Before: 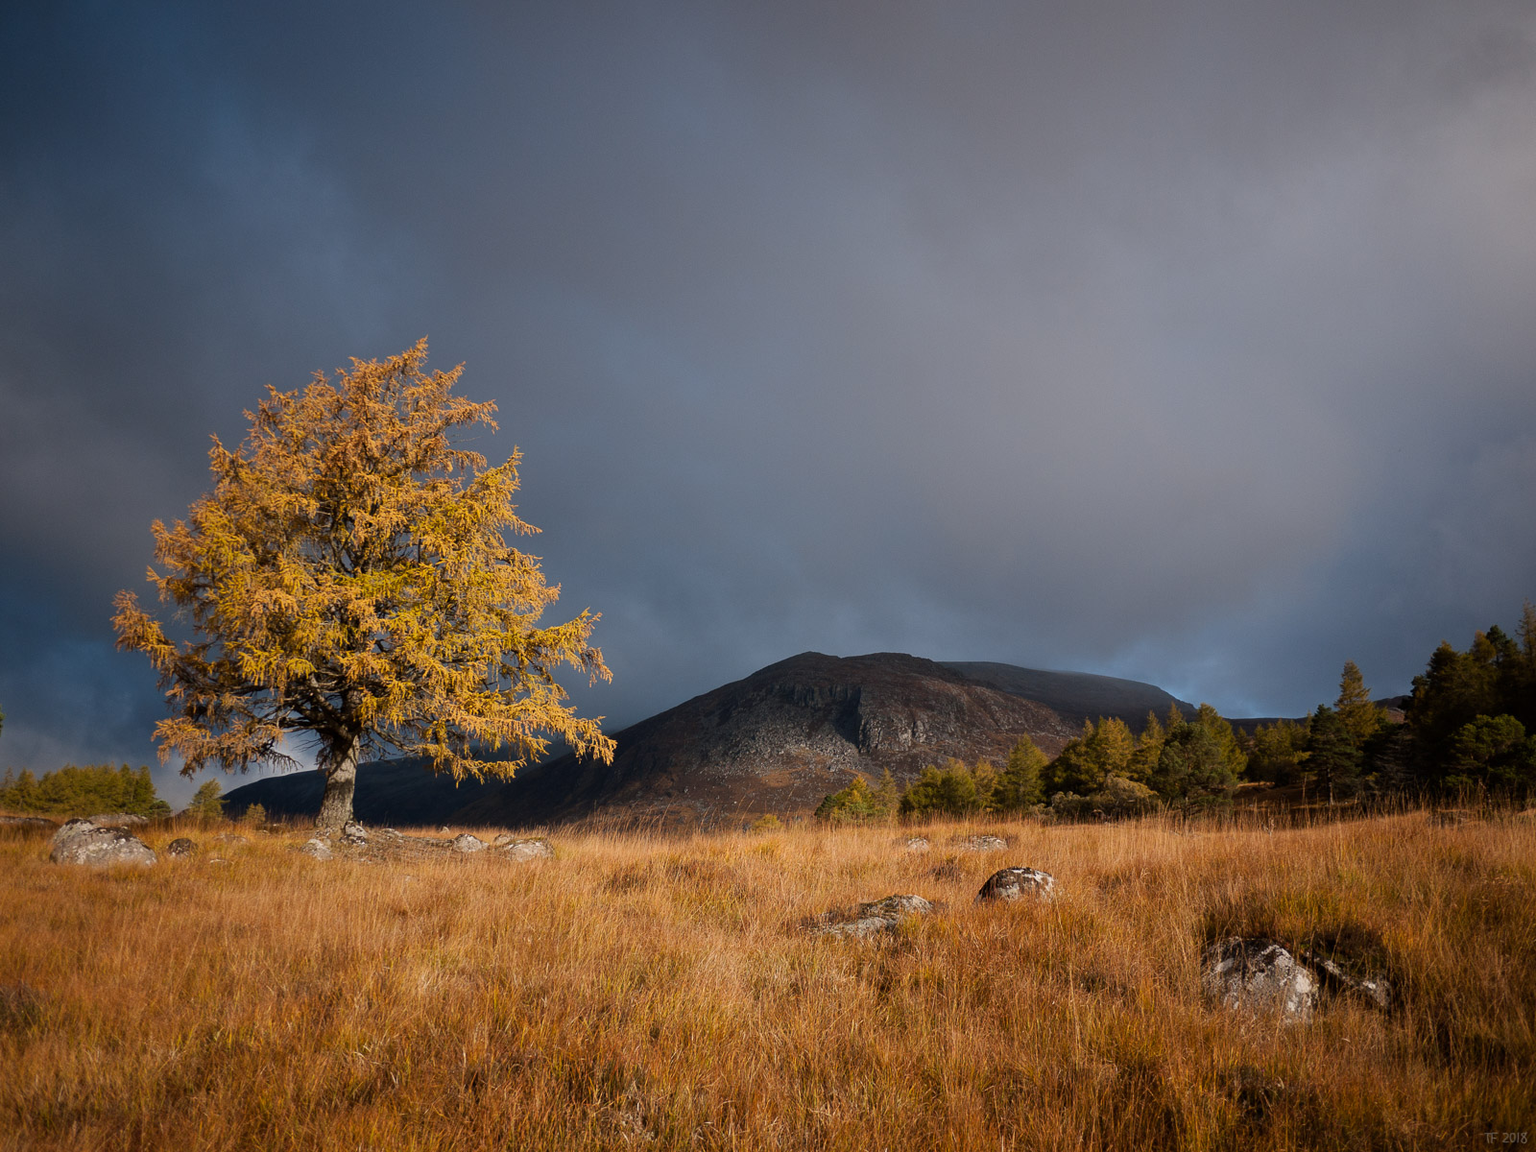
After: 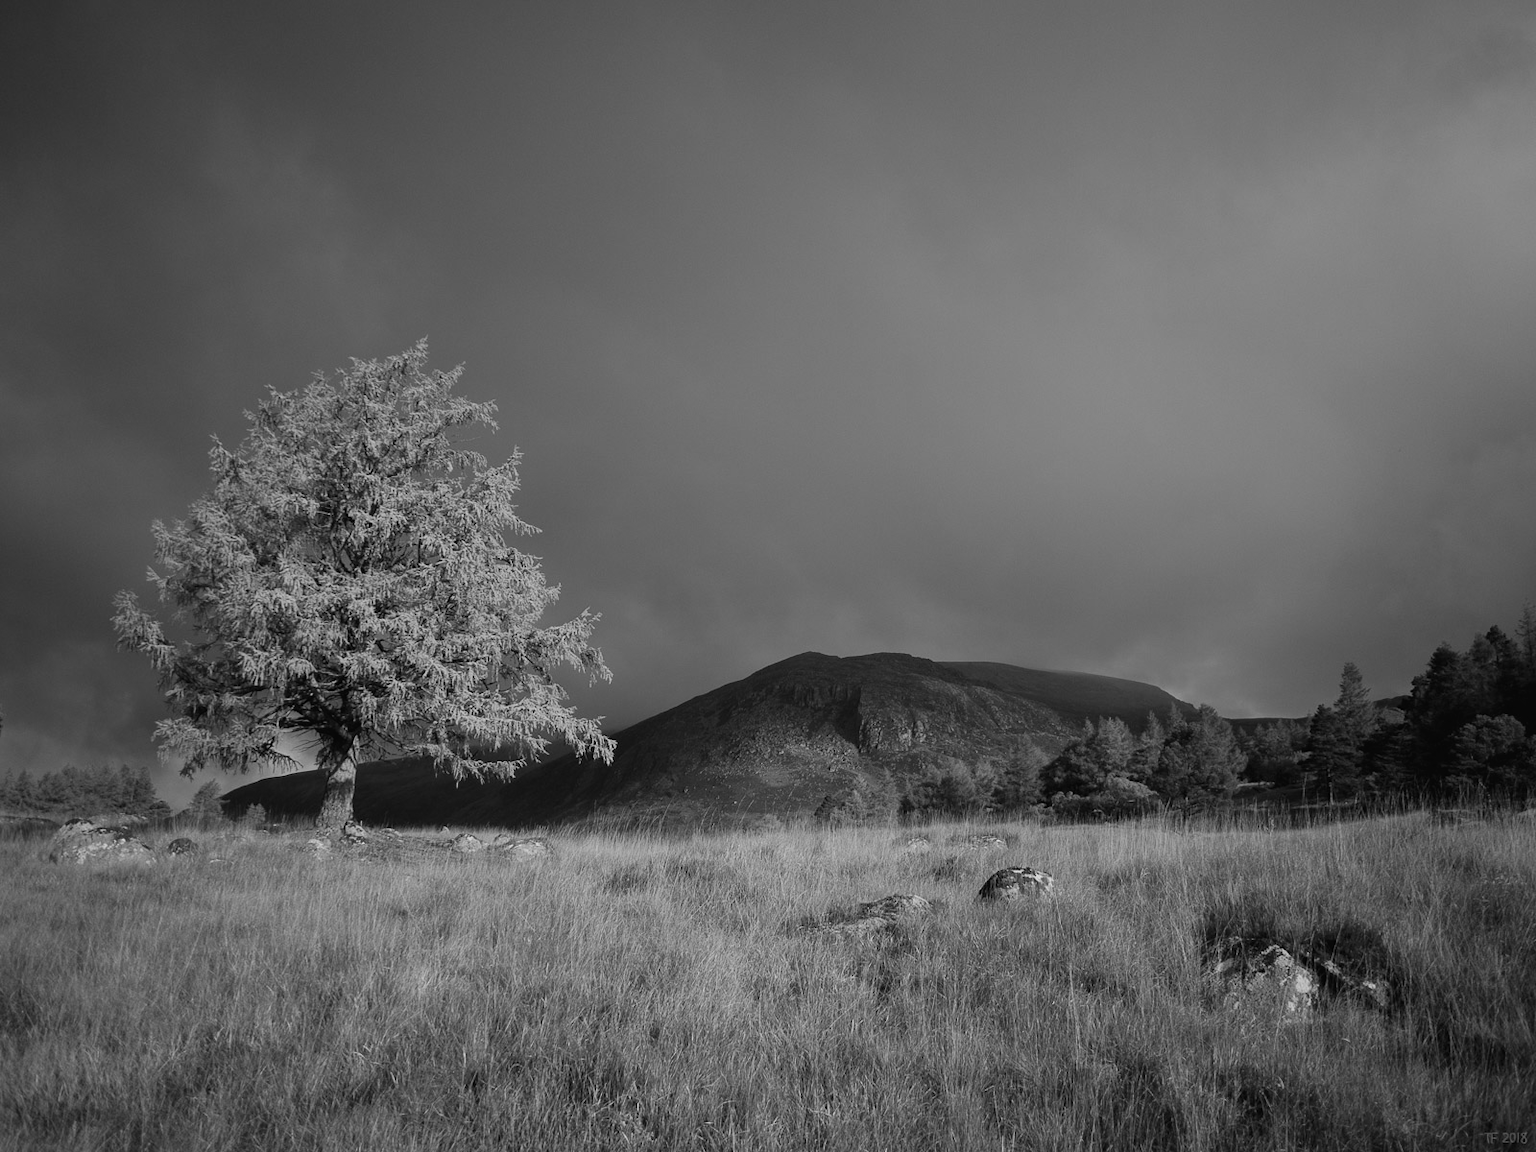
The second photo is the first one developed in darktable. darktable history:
monochrome: a 73.58, b 64.21
color balance: lift [1.001, 1.007, 1, 0.993], gamma [1.023, 1.026, 1.01, 0.974], gain [0.964, 1.059, 1.073, 0.927]
